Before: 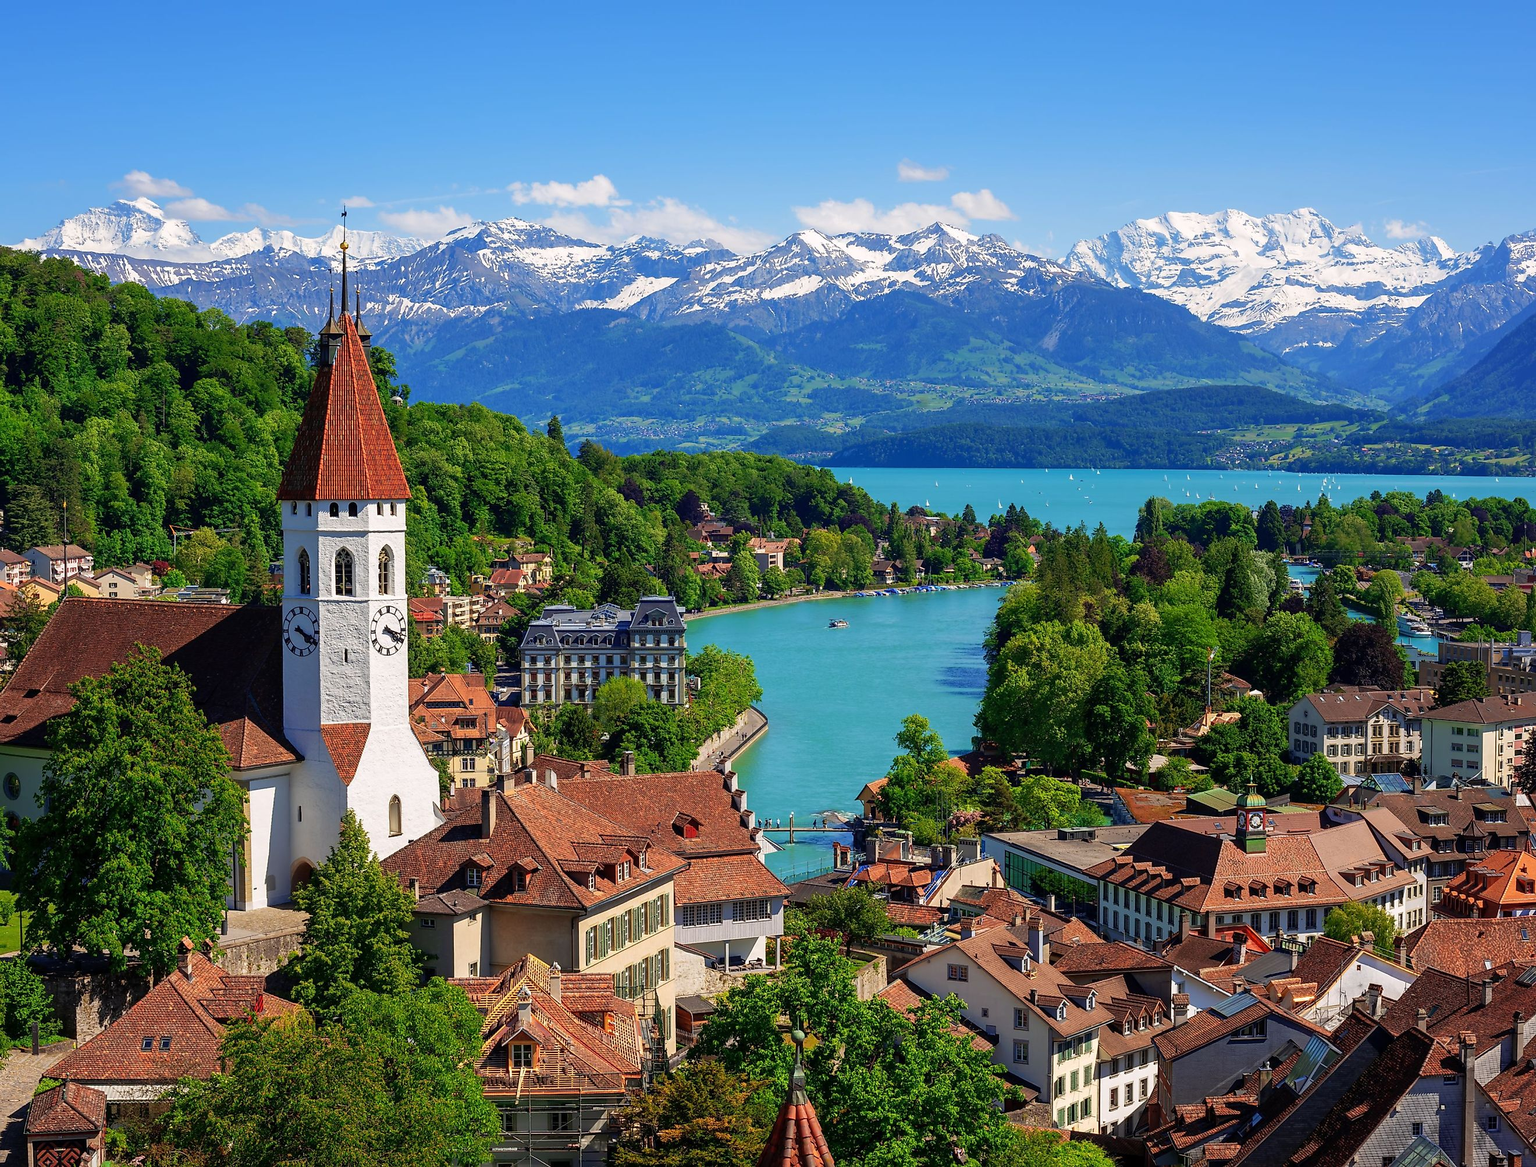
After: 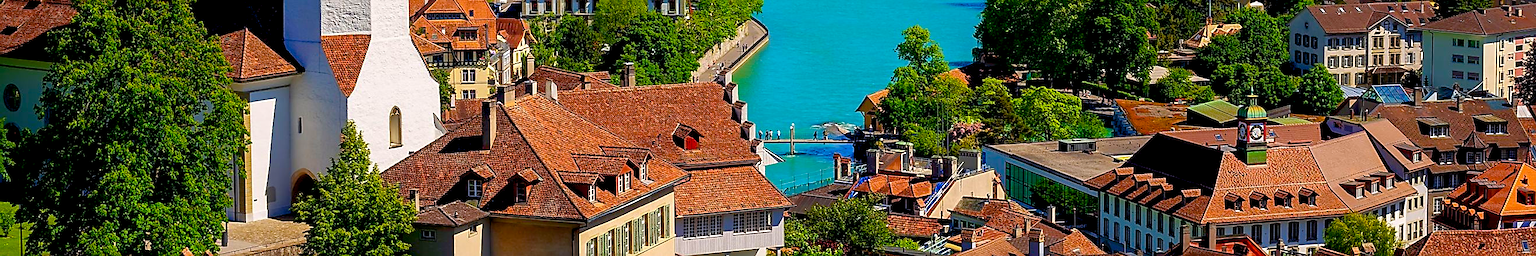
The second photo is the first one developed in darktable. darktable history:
sharpen: on, module defaults
color balance rgb: global offset › luminance -0.868%, perceptual saturation grading › global saturation 15.475%, perceptual saturation grading › highlights -19.389%, perceptual saturation grading › shadows 19.825%, global vibrance 45.004%
crop and rotate: top 59.071%, bottom 18.914%
